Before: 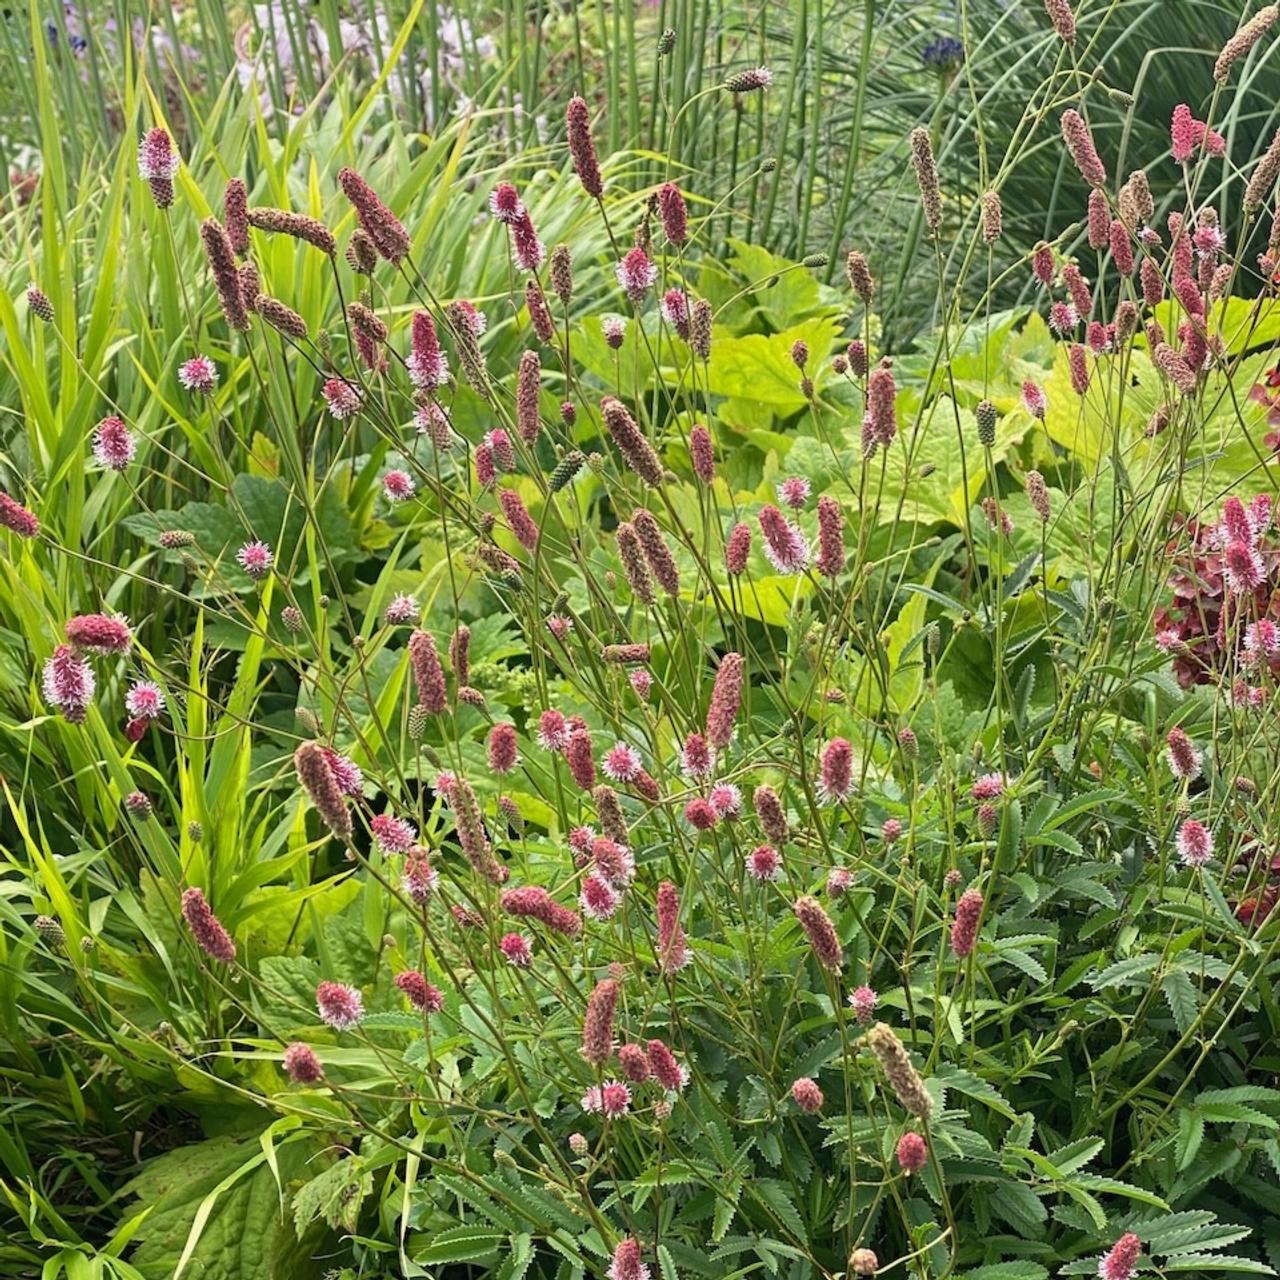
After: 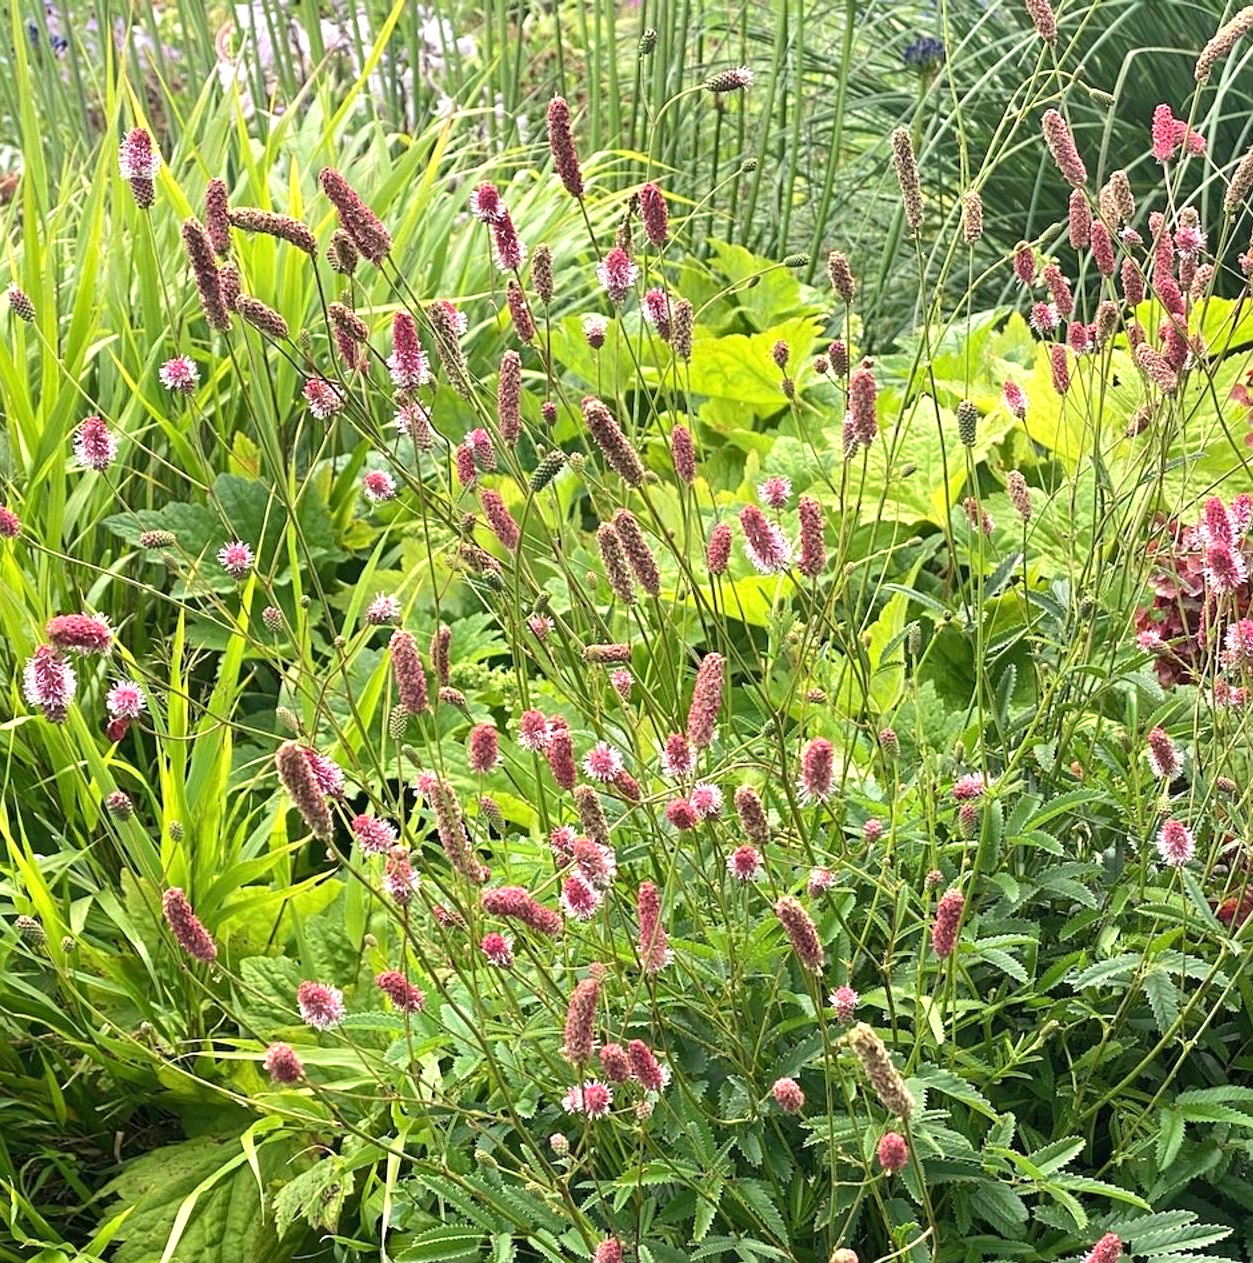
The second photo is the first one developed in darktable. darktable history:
exposure: black level correction 0, exposure 0.499 EV, compensate highlight preservation false
sharpen: amount 0.211
tone curve: curves: ch0 [(0, 0) (0.003, 0.003) (0.011, 0.011) (0.025, 0.024) (0.044, 0.043) (0.069, 0.068) (0.1, 0.097) (0.136, 0.132) (0.177, 0.173) (0.224, 0.219) (0.277, 0.27) (0.335, 0.327) (0.399, 0.389) (0.468, 0.457) (0.543, 0.549) (0.623, 0.628) (0.709, 0.713) (0.801, 0.803) (0.898, 0.899) (1, 1)], color space Lab, independent channels, preserve colors none
crop and rotate: left 1.527%, right 0.506%, bottom 1.258%
